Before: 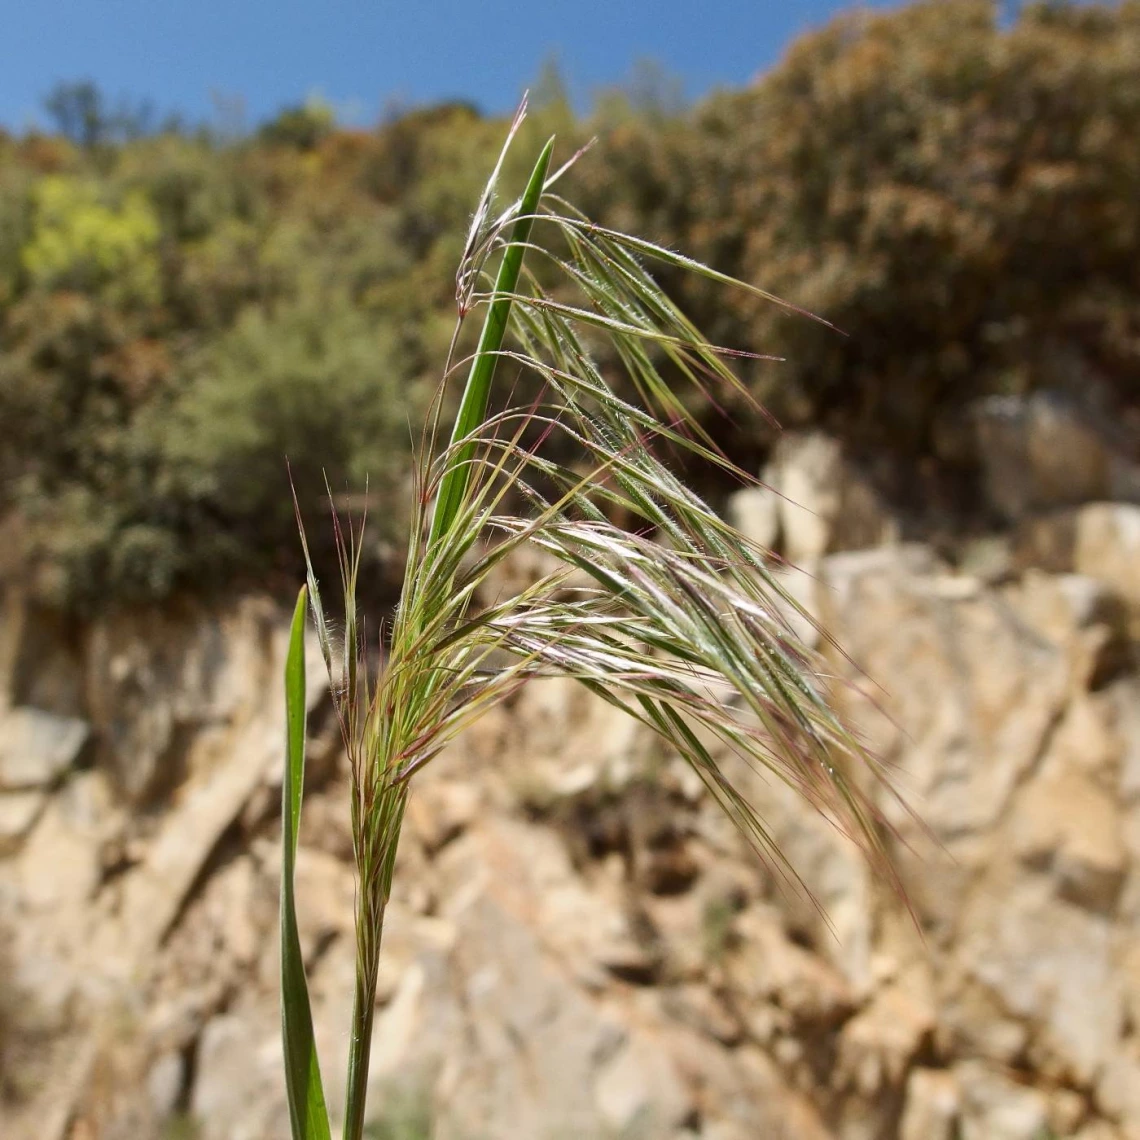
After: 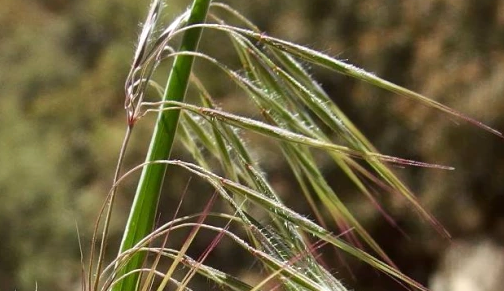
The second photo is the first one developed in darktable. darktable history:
exposure: exposure 0.151 EV, compensate exposure bias true, compensate highlight preservation false
crop: left 29.1%, top 16.819%, right 26.649%, bottom 57.596%
